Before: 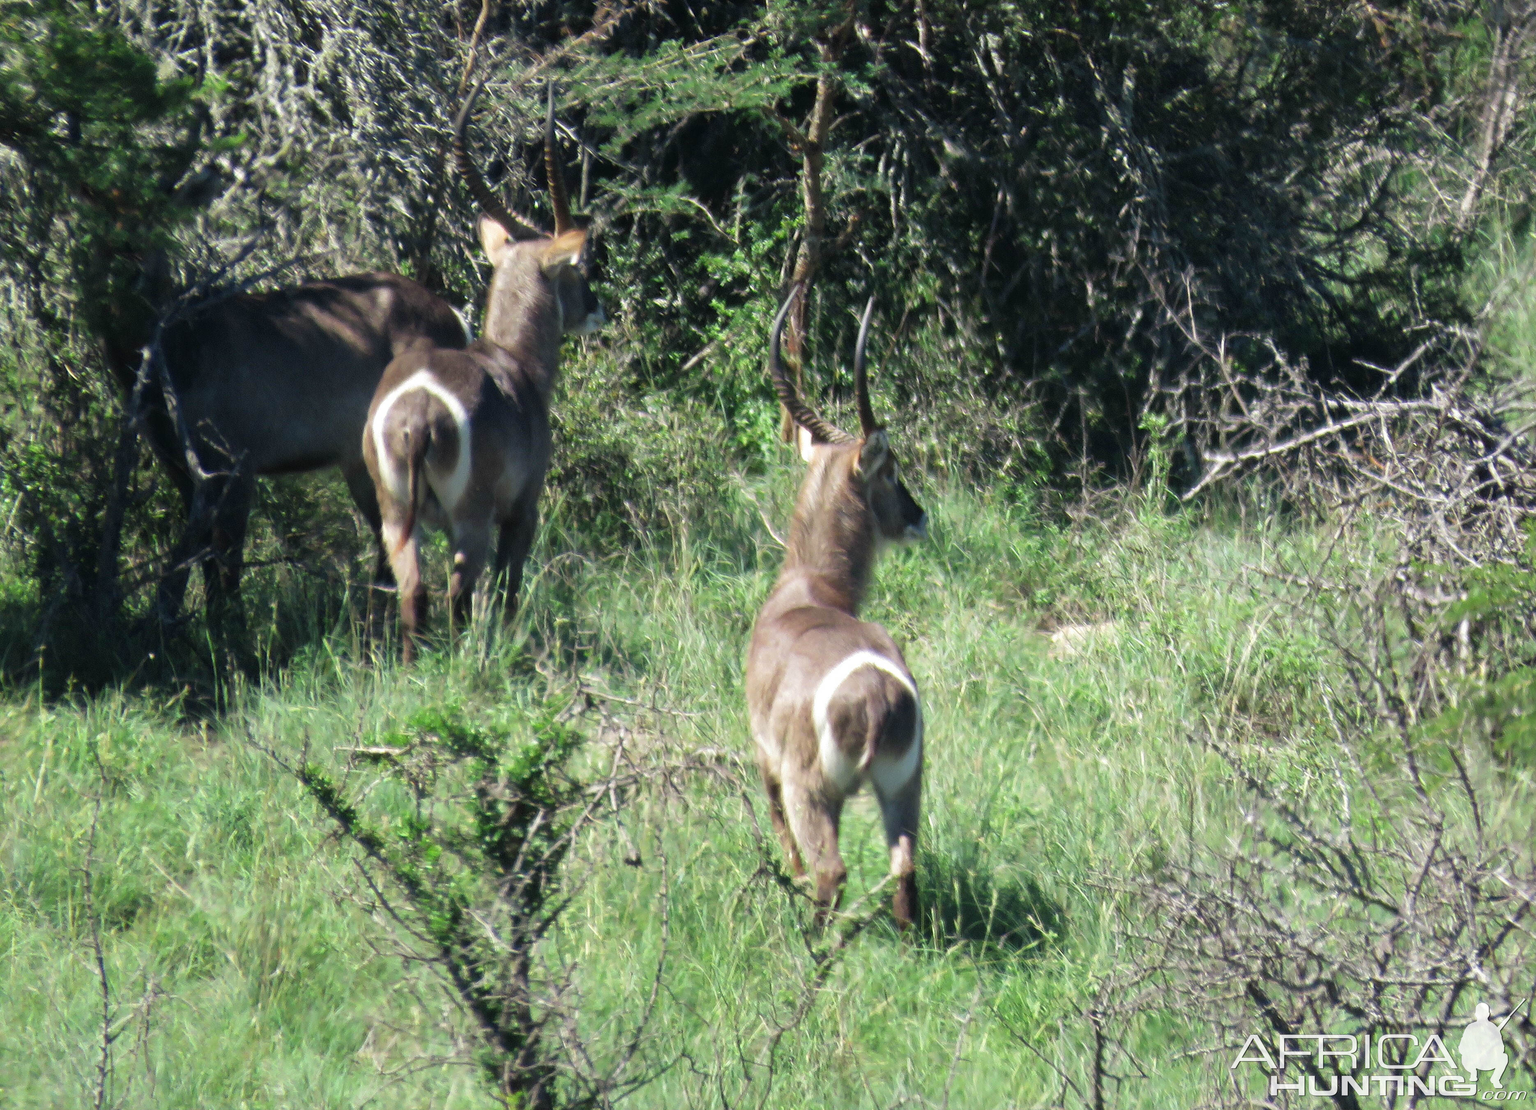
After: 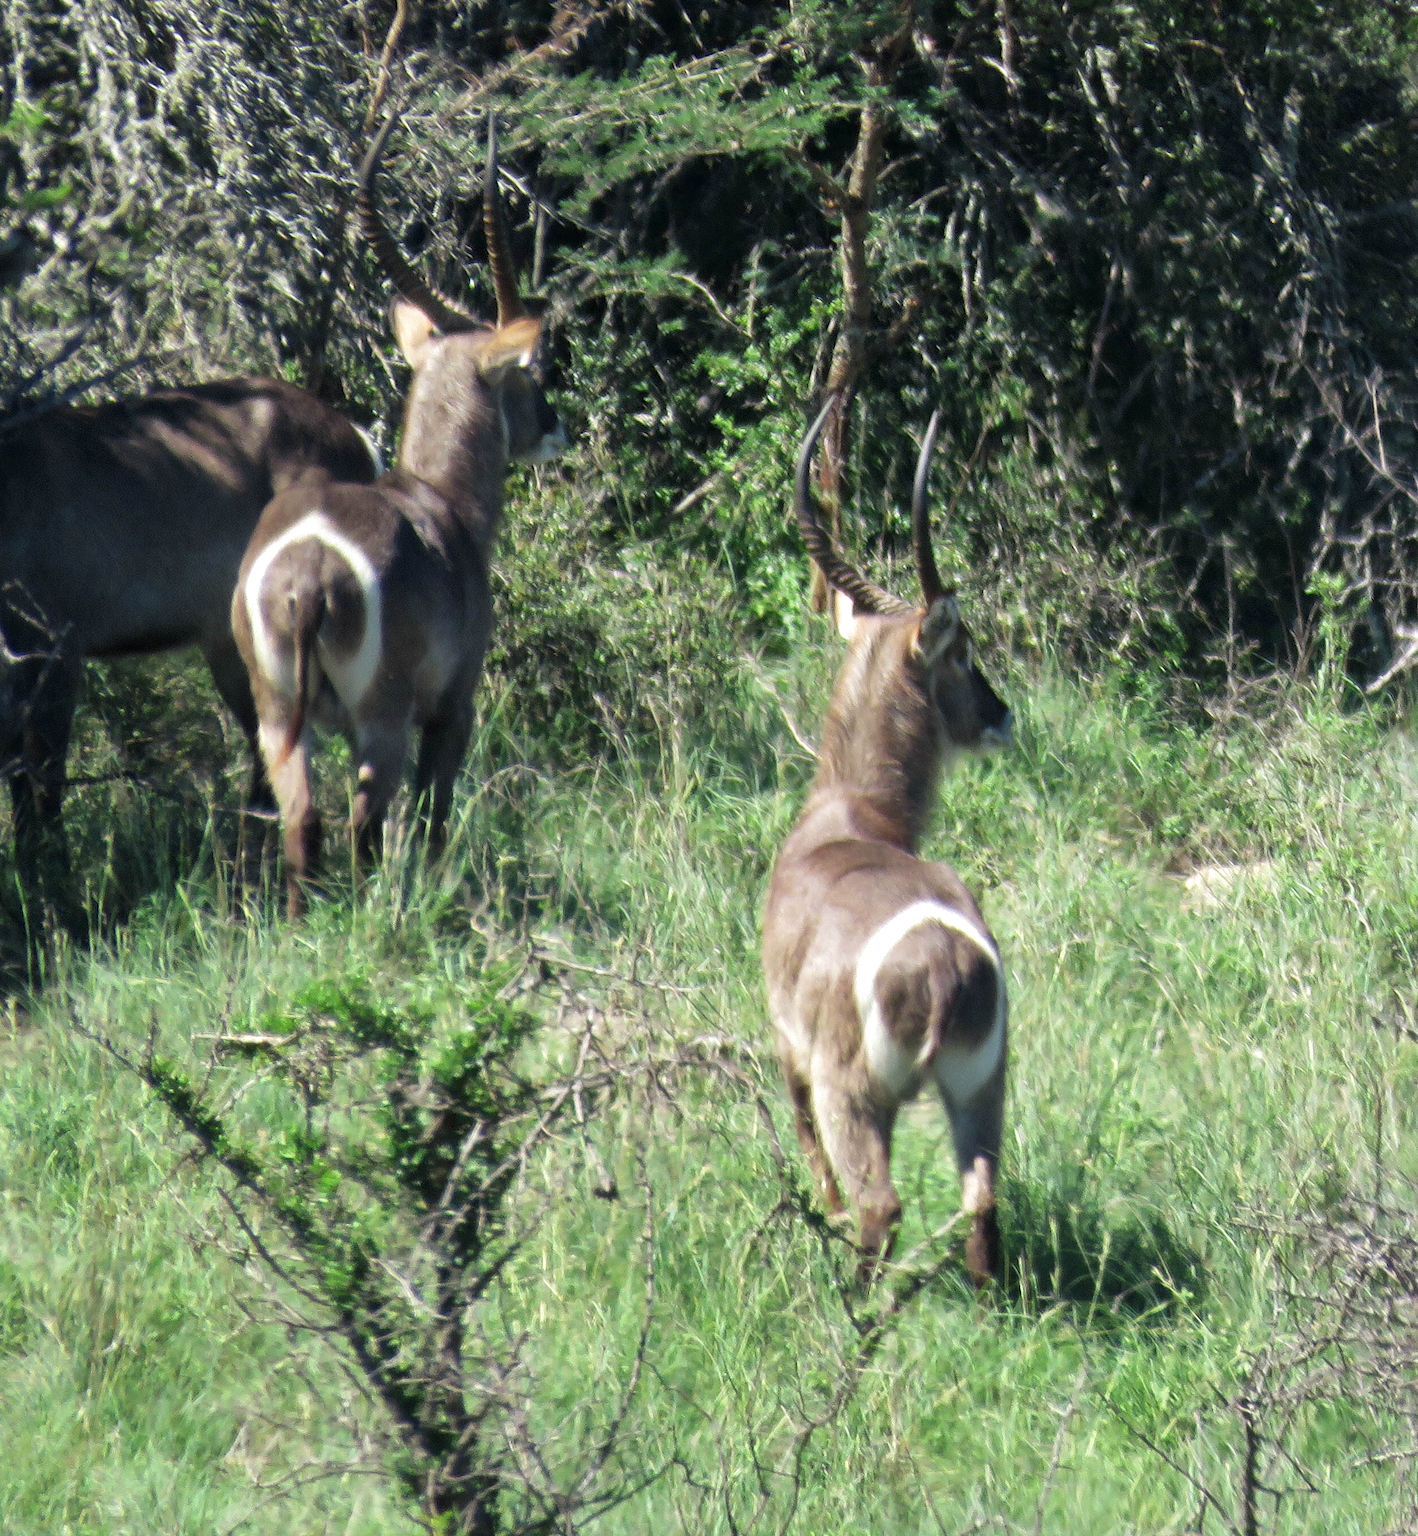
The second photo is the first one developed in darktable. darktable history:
crop and rotate: left 12.733%, right 20.563%
local contrast: mode bilateral grid, contrast 20, coarseness 51, detail 119%, midtone range 0.2
